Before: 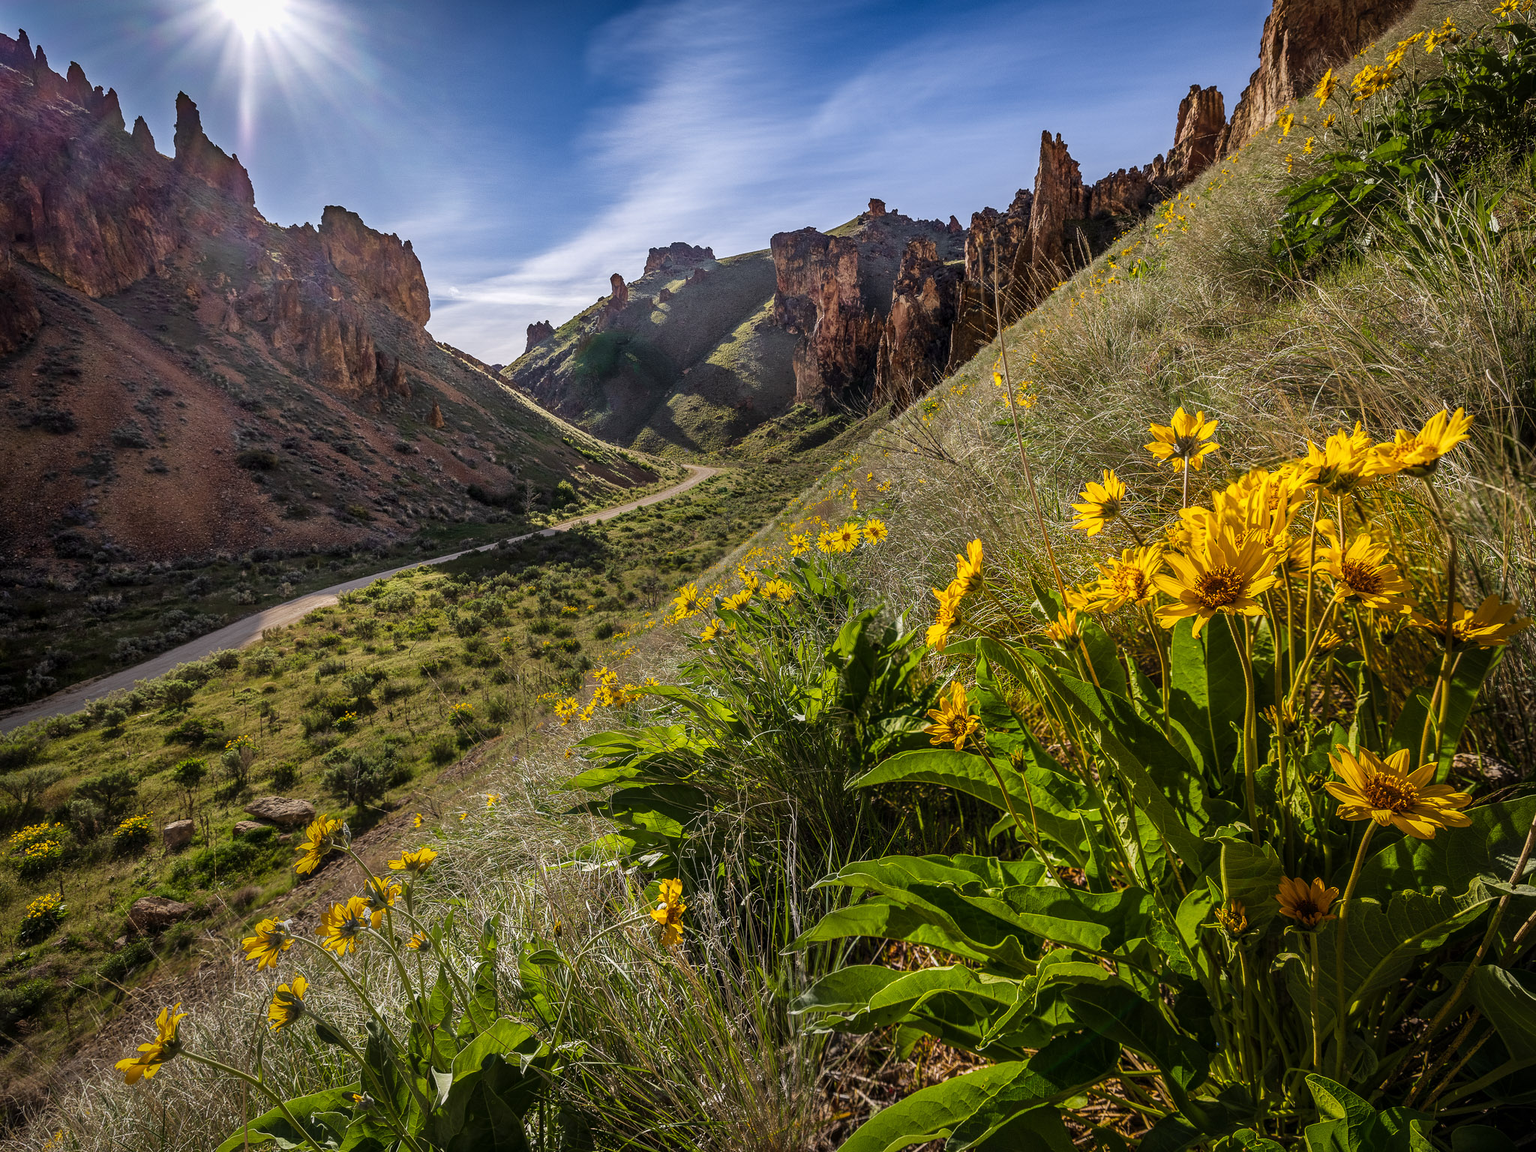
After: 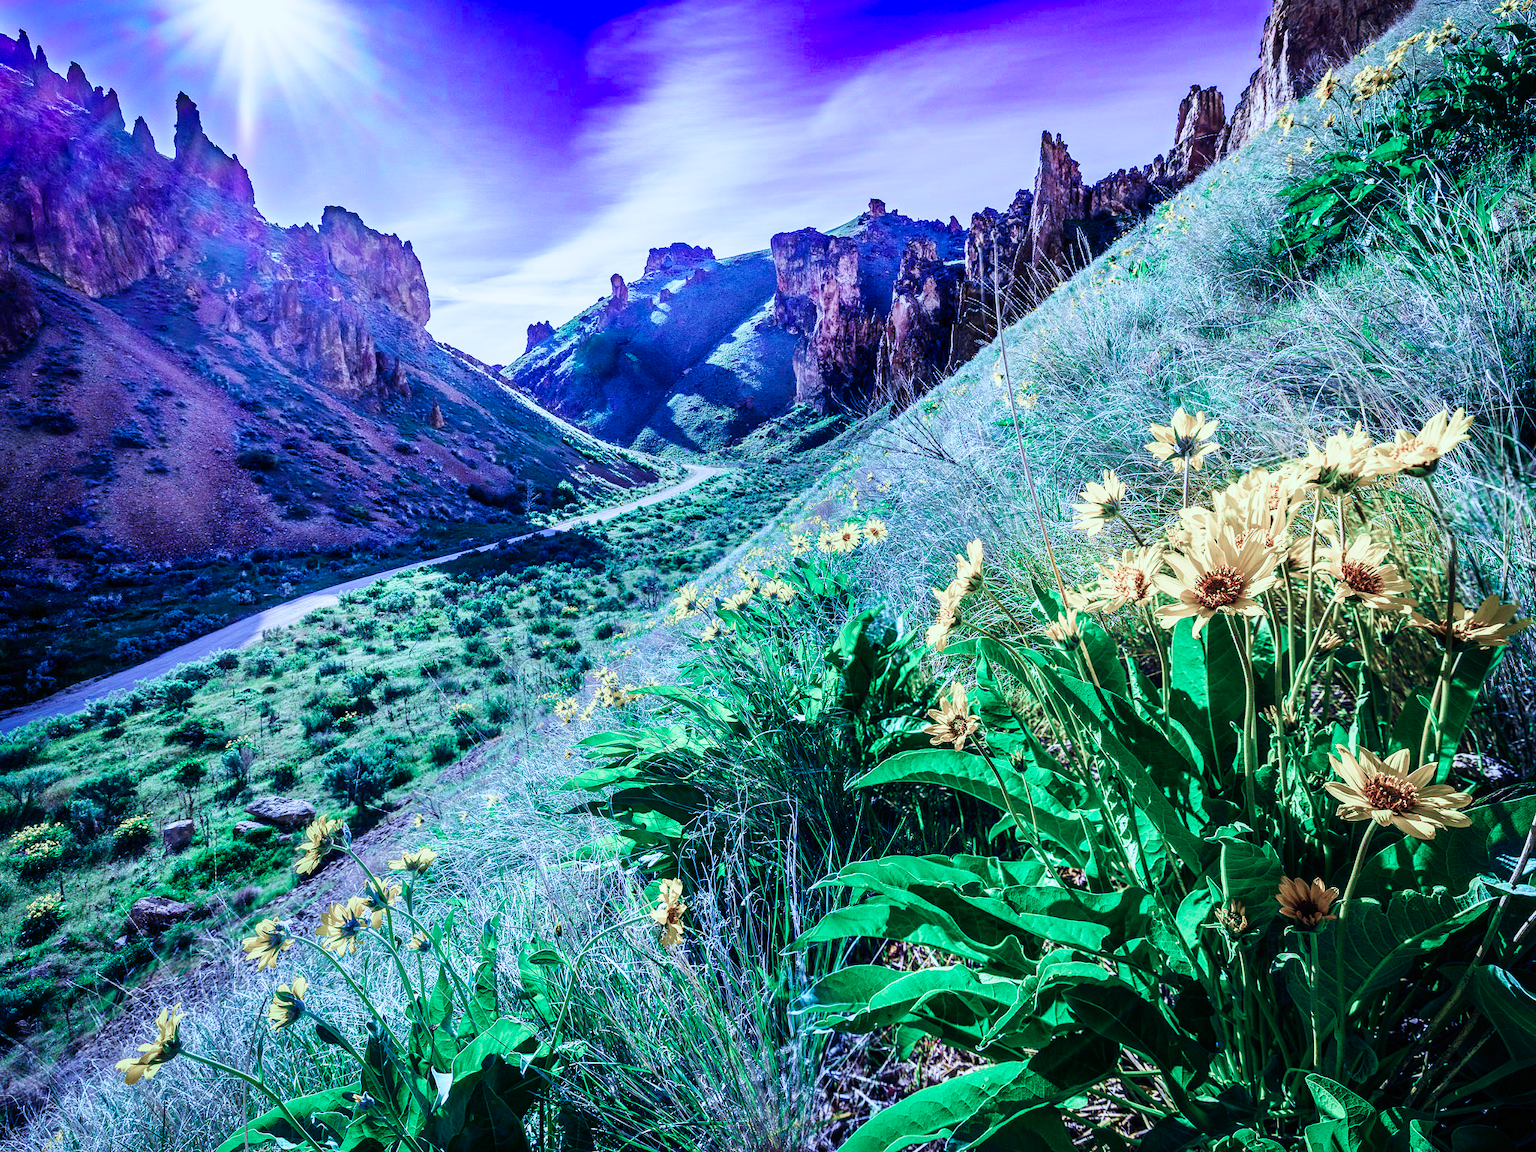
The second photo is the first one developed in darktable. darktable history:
base curve: curves: ch0 [(0, 0) (0, 0.001) (0.001, 0.001) (0.004, 0.002) (0.007, 0.004) (0.015, 0.013) (0.033, 0.045) (0.052, 0.096) (0.075, 0.17) (0.099, 0.241) (0.163, 0.42) (0.219, 0.55) (0.259, 0.616) (0.327, 0.722) (0.365, 0.765) (0.522, 0.873) (0.547, 0.881) (0.689, 0.919) (0.826, 0.952) (1, 1)], preserve colors none
color calibration: output R [0.948, 0.091, -0.04, 0], output G [-0.3, 1.384, -0.085, 0], output B [-0.108, 0.061, 1.08, 0], illuminant as shot in camera, x 0.484, y 0.43, temperature 2405.29 K
white balance: red 1.029, blue 0.92
